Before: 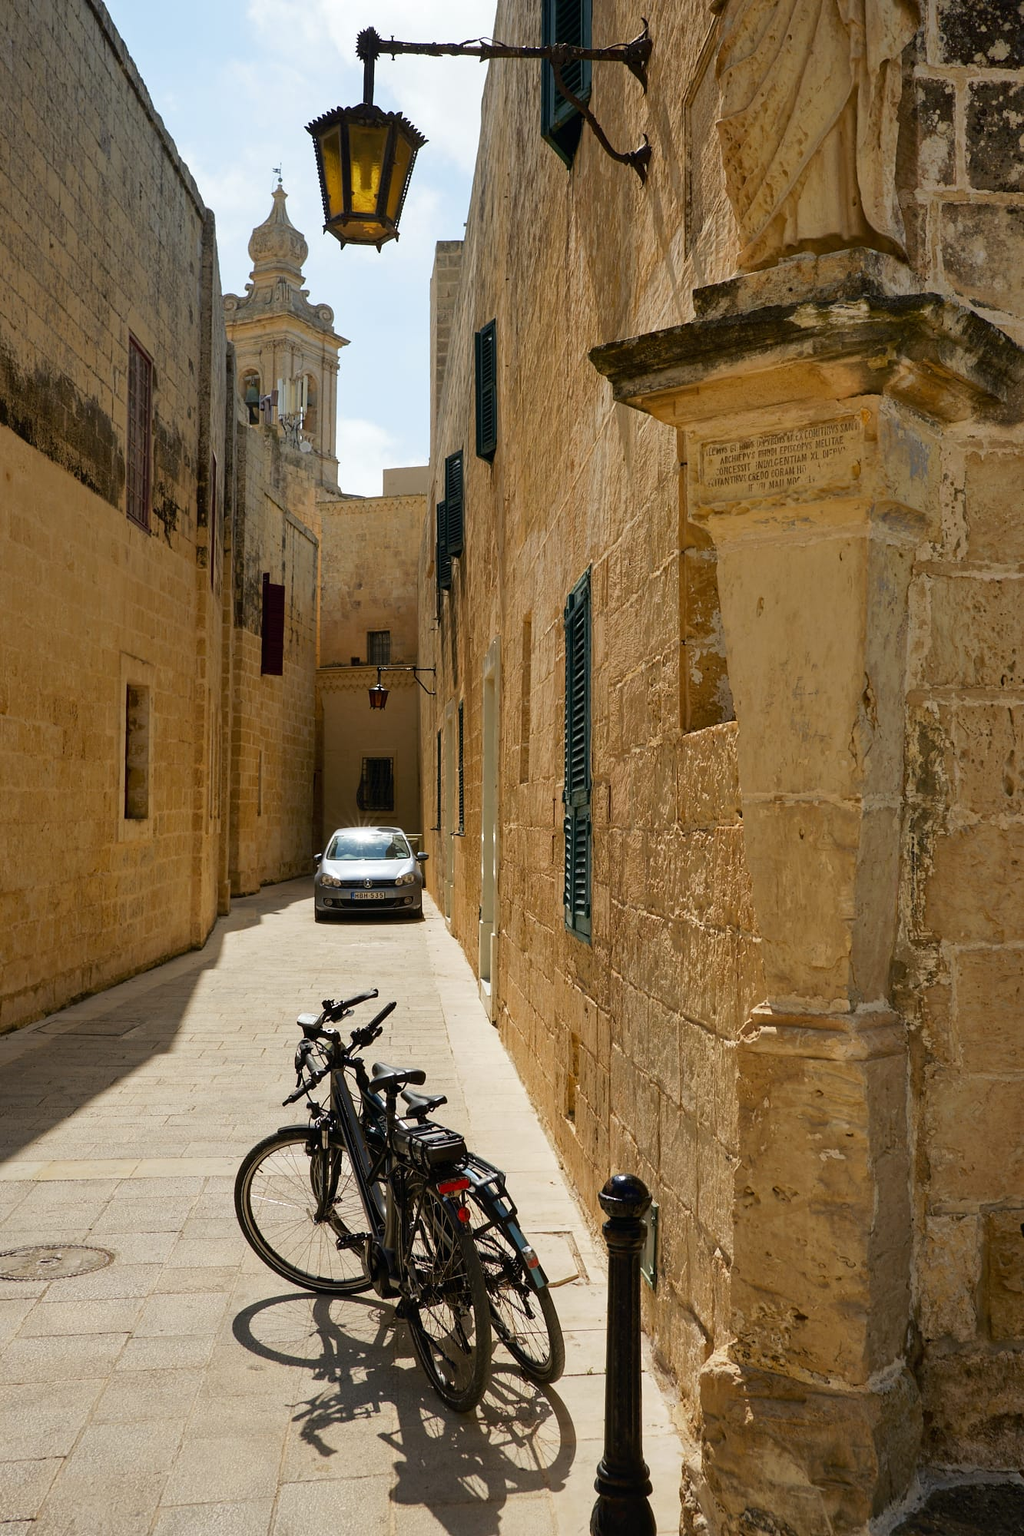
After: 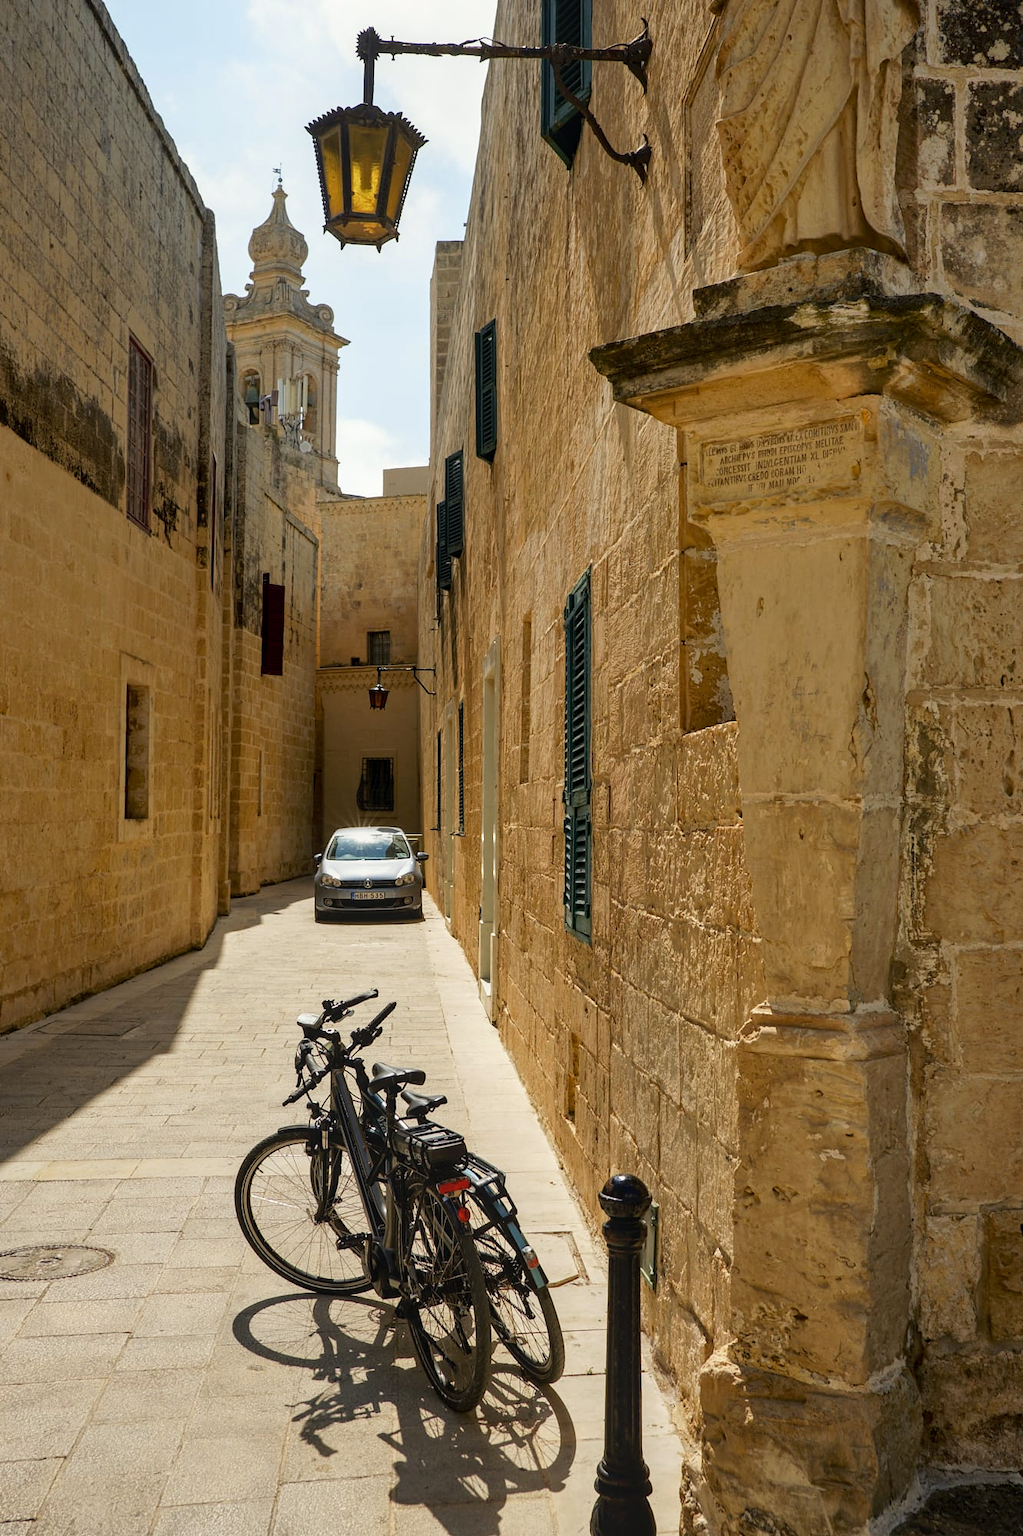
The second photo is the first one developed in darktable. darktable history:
local contrast: detail 117%
shadows and highlights: shadows 0, highlights 40
color correction: highlights b* 3
